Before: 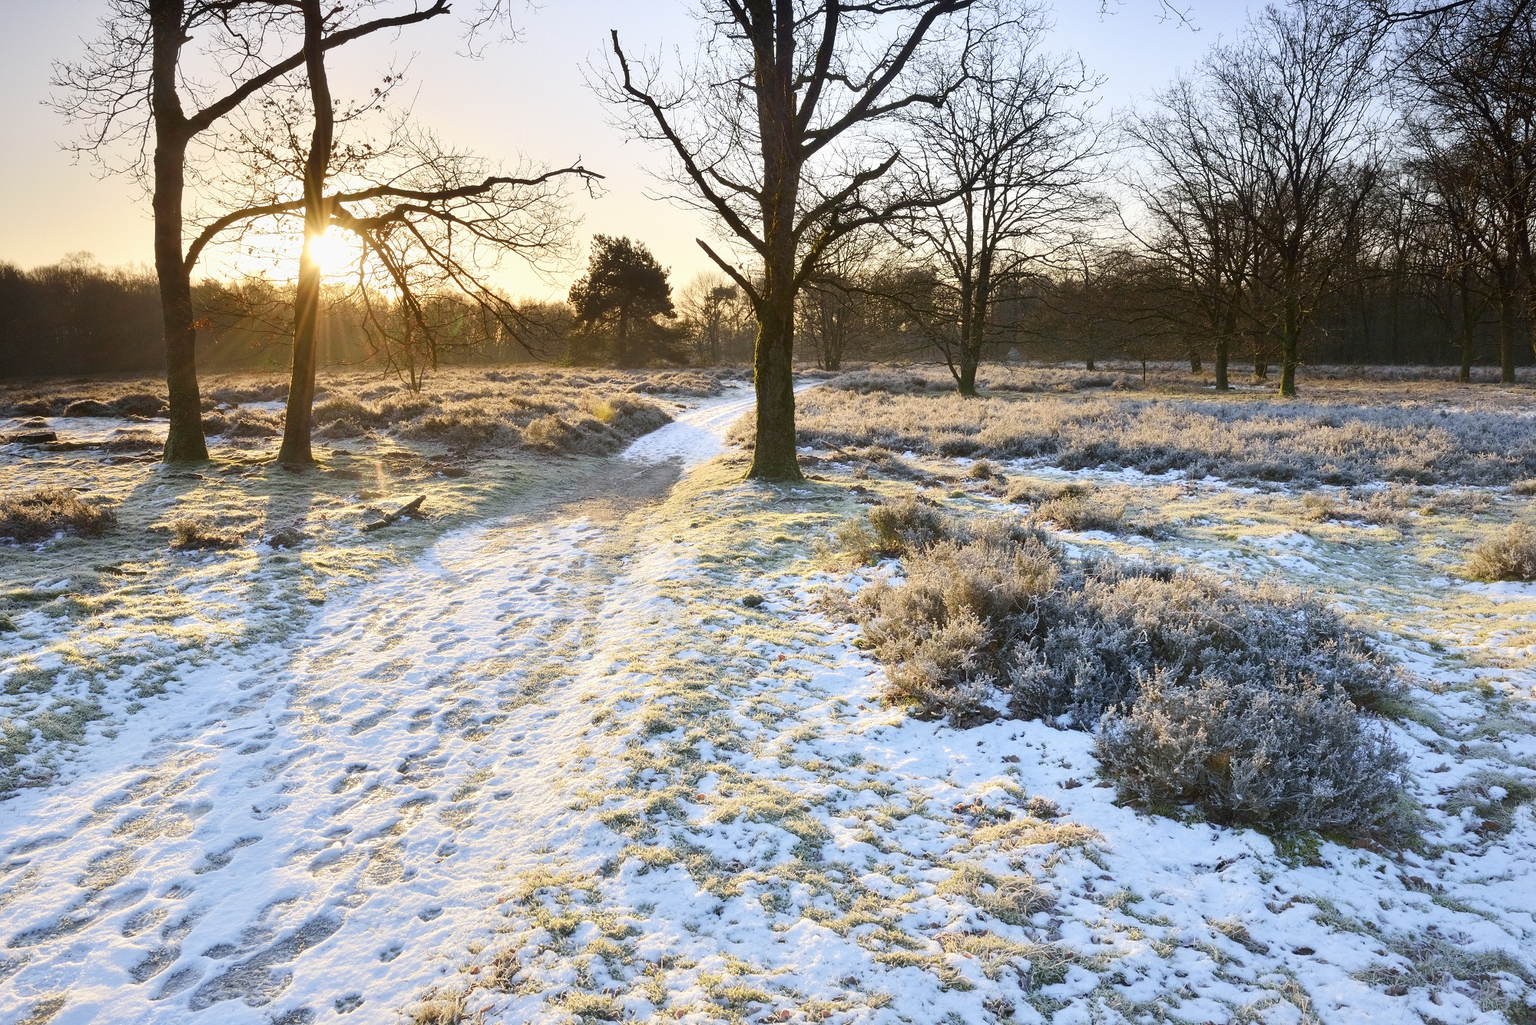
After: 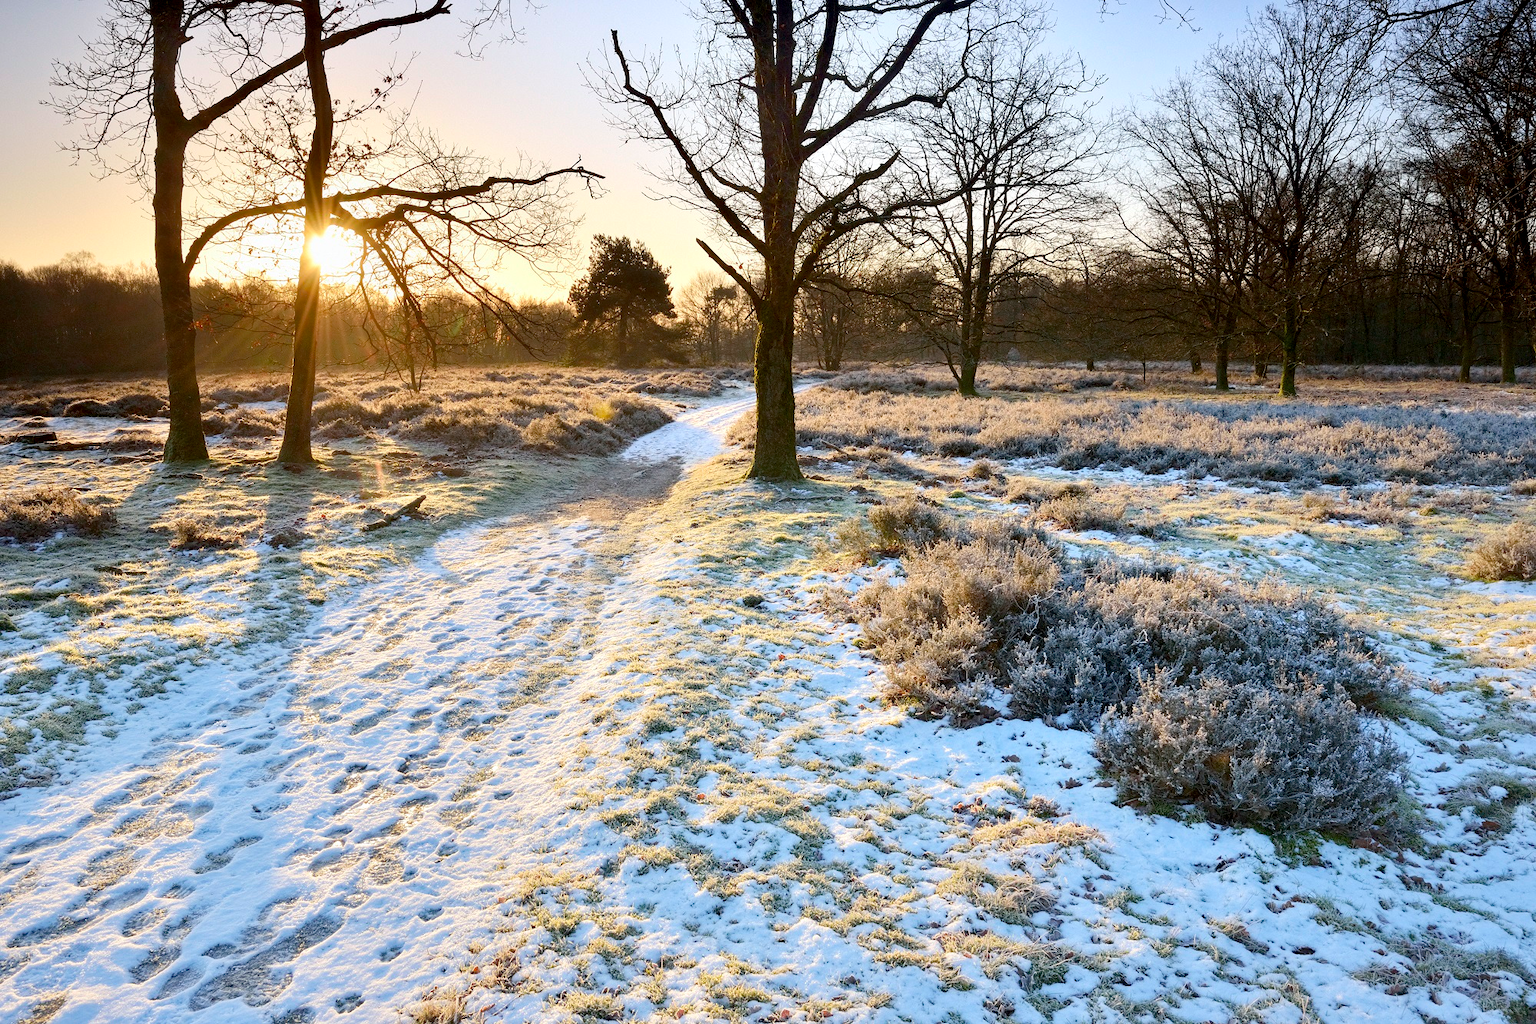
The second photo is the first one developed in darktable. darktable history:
haze removal: strength 0.286, distance 0.244, compatibility mode true, adaptive false
exposure: black level correction 0.005, exposure 0.002 EV, compensate highlight preservation false
